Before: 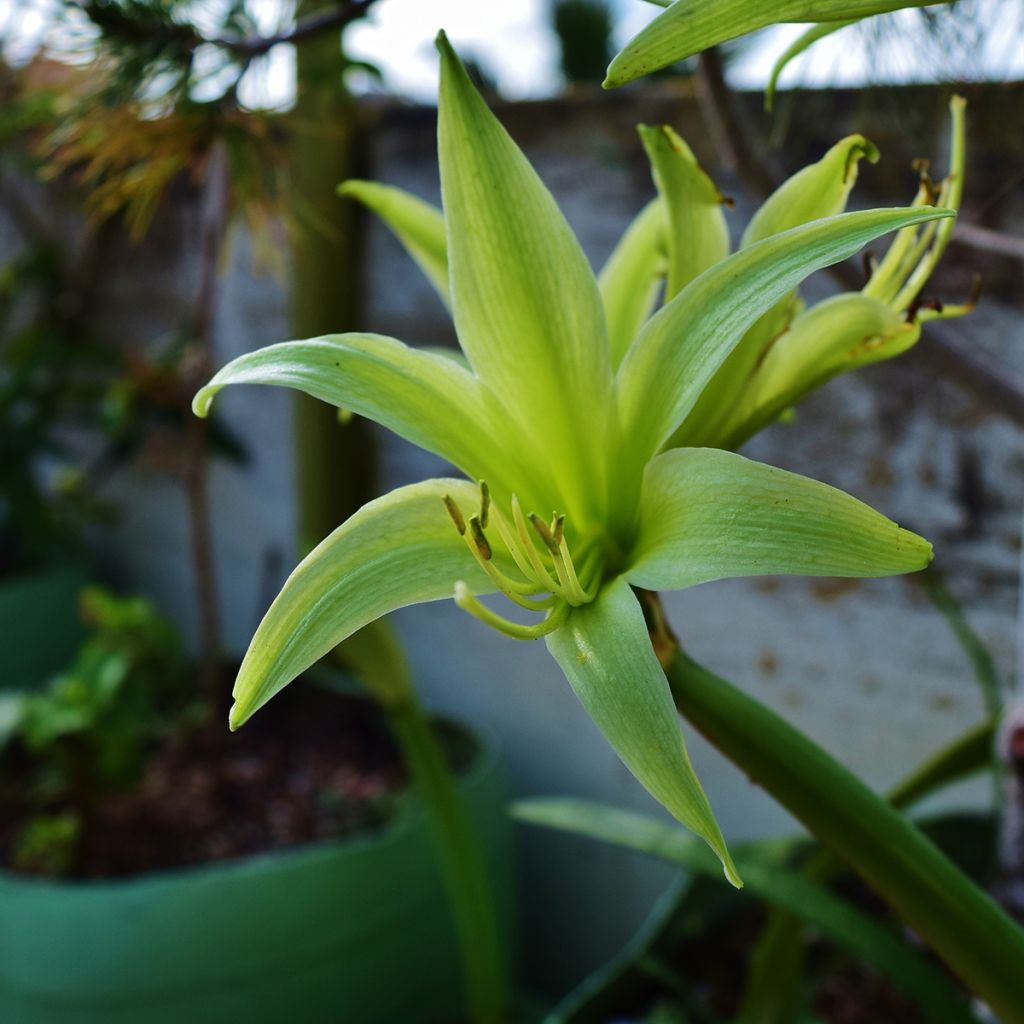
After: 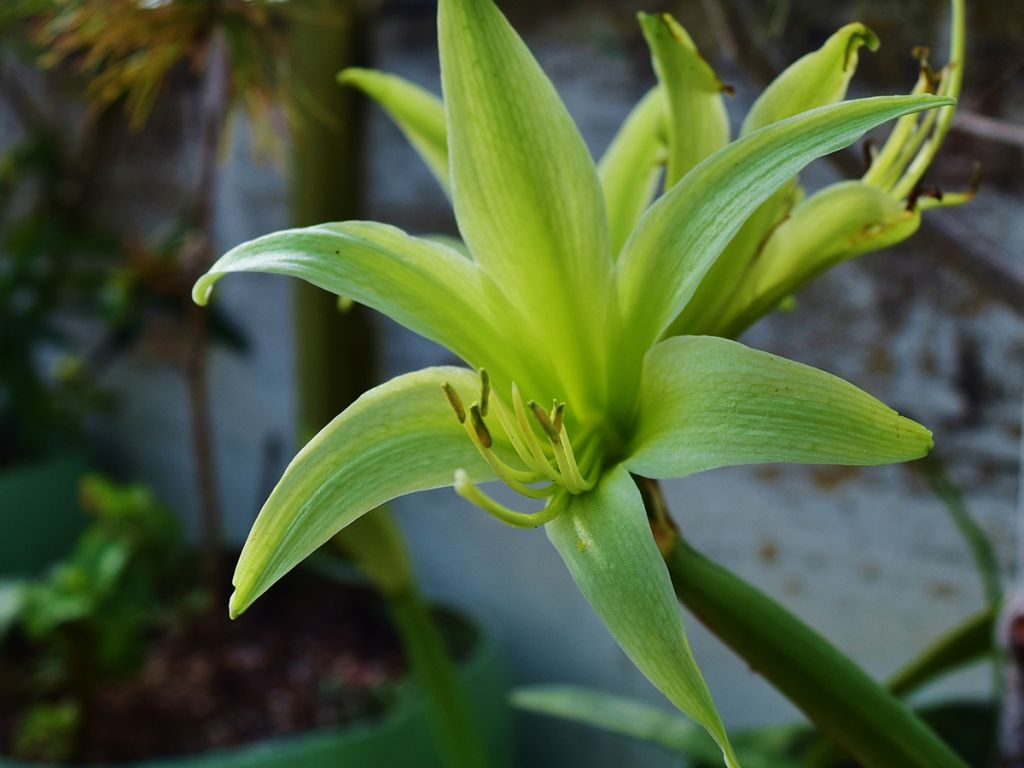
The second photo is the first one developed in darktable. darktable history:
crop: top 11.013%, bottom 13.923%
